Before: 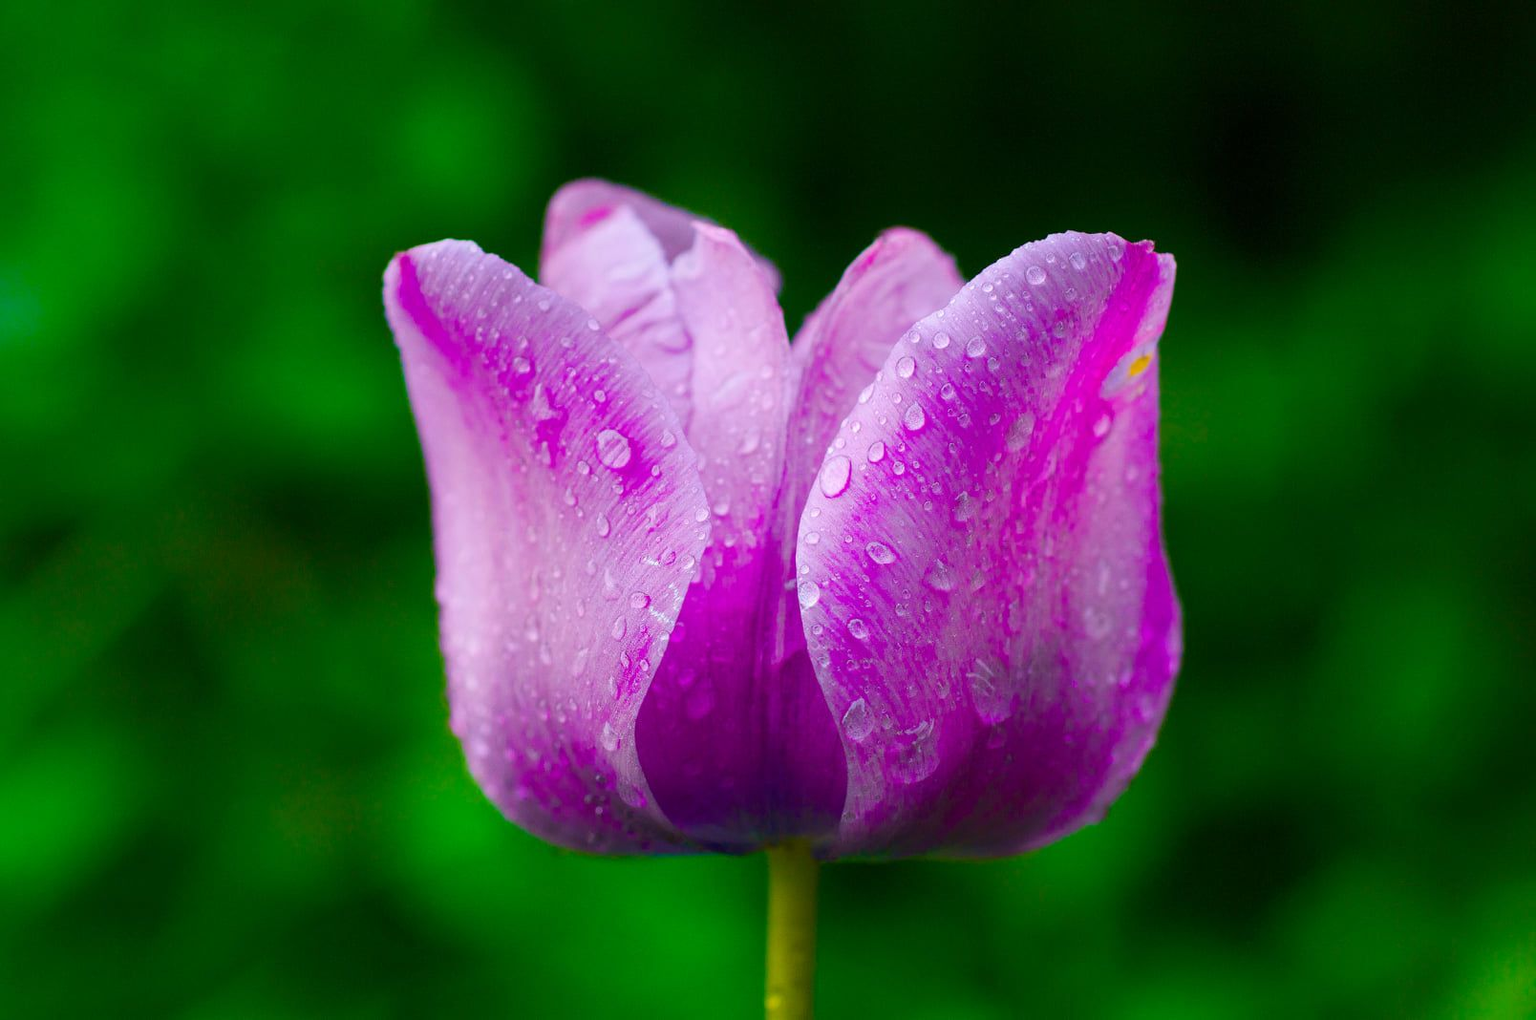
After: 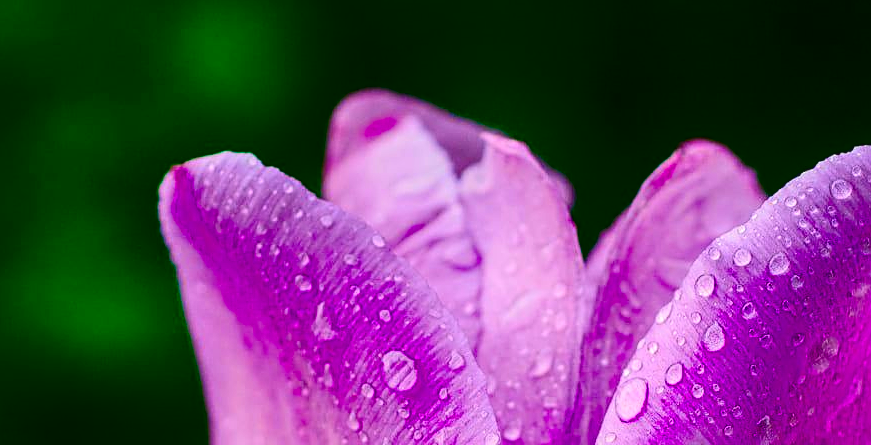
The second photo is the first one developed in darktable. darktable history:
local contrast: on, module defaults
contrast brightness saturation: contrast 0.095, brightness -0.257, saturation 0.136
tone curve: curves: ch0 [(0, 0.019) (0.066, 0.043) (0.189, 0.182) (0.368, 0.407) (0.501, 0.564) (0.677, 0.729) (0.851, 0.861) (0.997, 0.959)]; ch1 [(0, 0) (0.187, 0.121) (0.388, 0.346) (0.437, 0.409) (0.474, 0.472) (0.499, 0.501) (0.514, 0.515) (0.542, 0.557) (0.645, 0.686) (0.812, 0.856) (1, 1)]; ch2 [(0, 0) (0.246, 0.214) (0.421, 0.427) (0.459, 0.484) (0.5, 0.504) (0.518, 0.523) (0.529, 0.548) (0.56, 0.576) (0.607, 0.63) (0.744, 0.734) (0.867, 0.821) (0.993, 0.889)], color space Lab, independent channels, preserve colors none
sharpen: on, module defaults
crop: left 15.148%, top 9.303%, right 30.674%, bottom 49.025%
